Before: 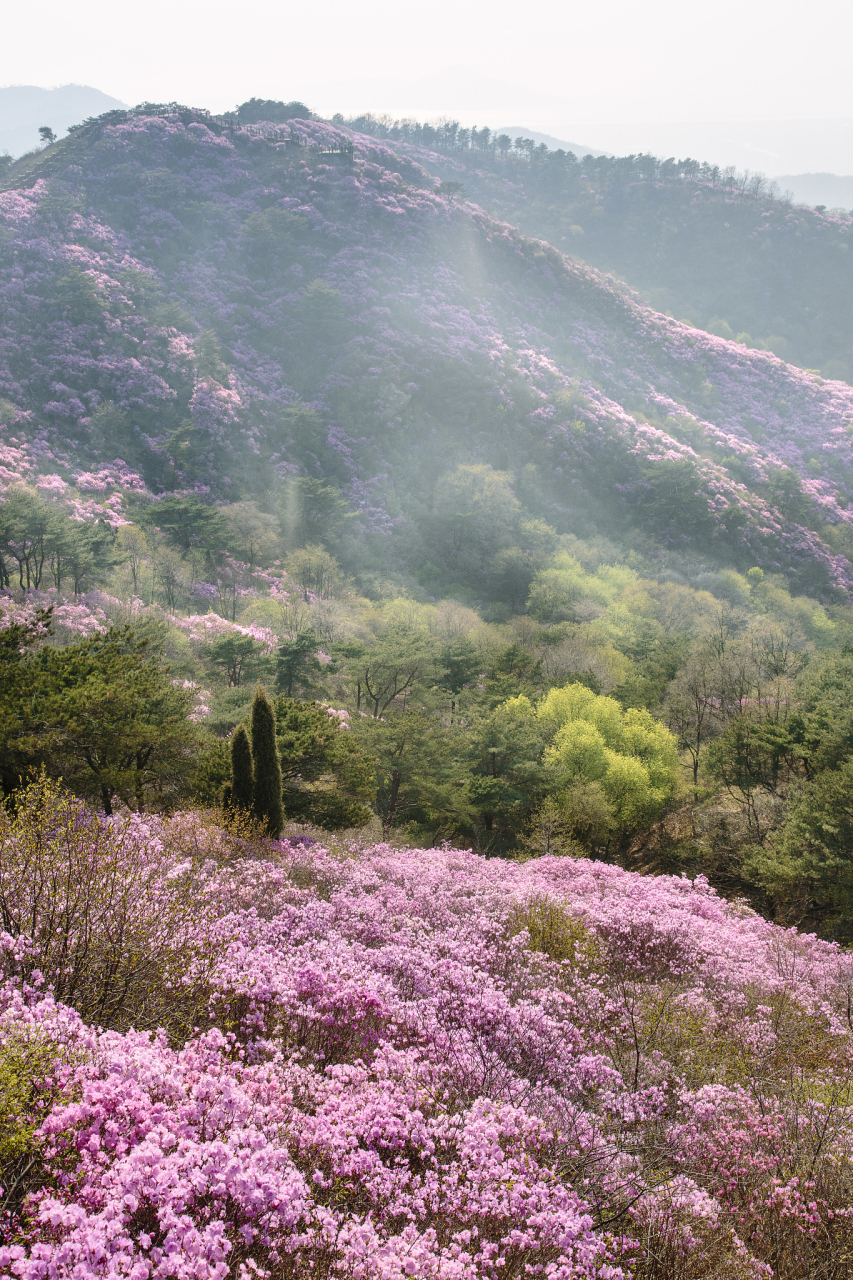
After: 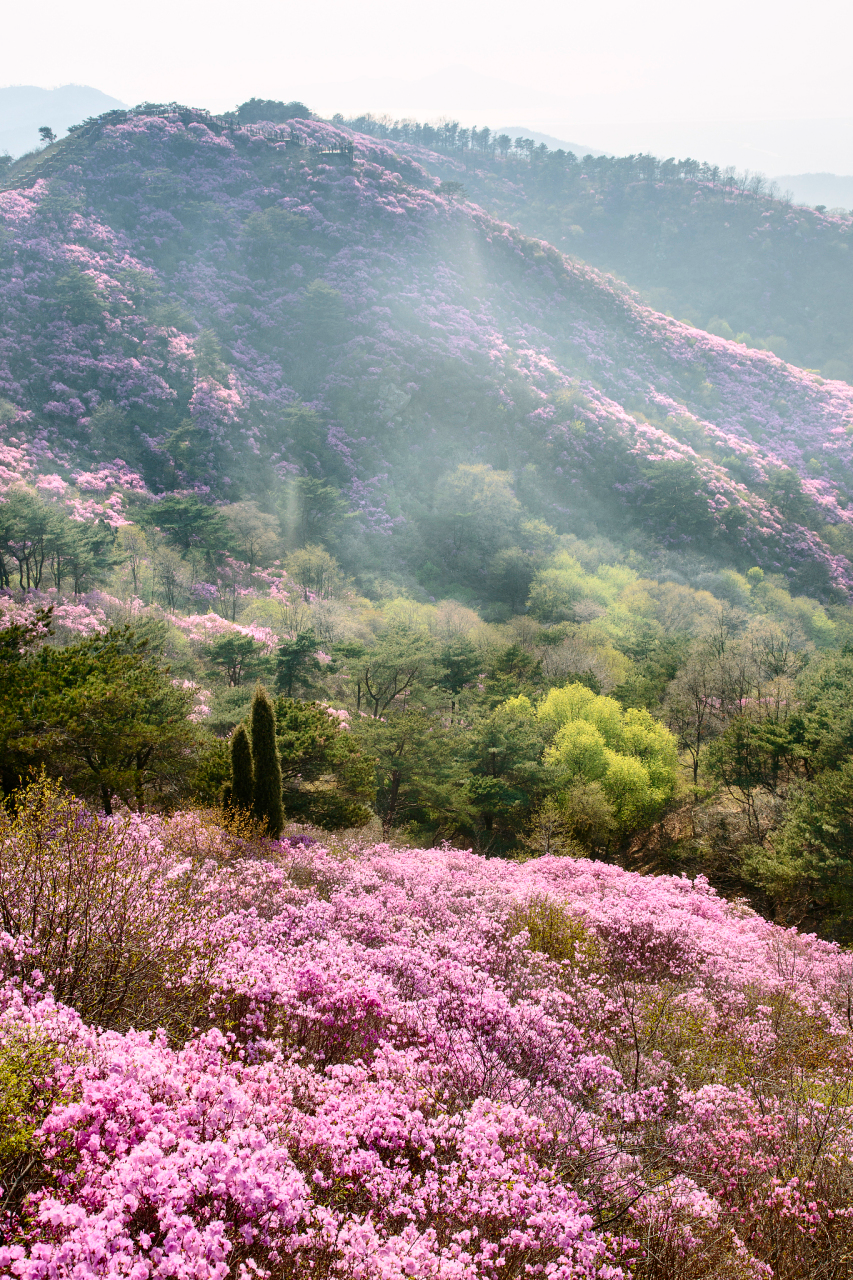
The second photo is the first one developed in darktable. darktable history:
contrast brightness saturation: contrast 0.148, brightness -0.012, saturation 0.104
